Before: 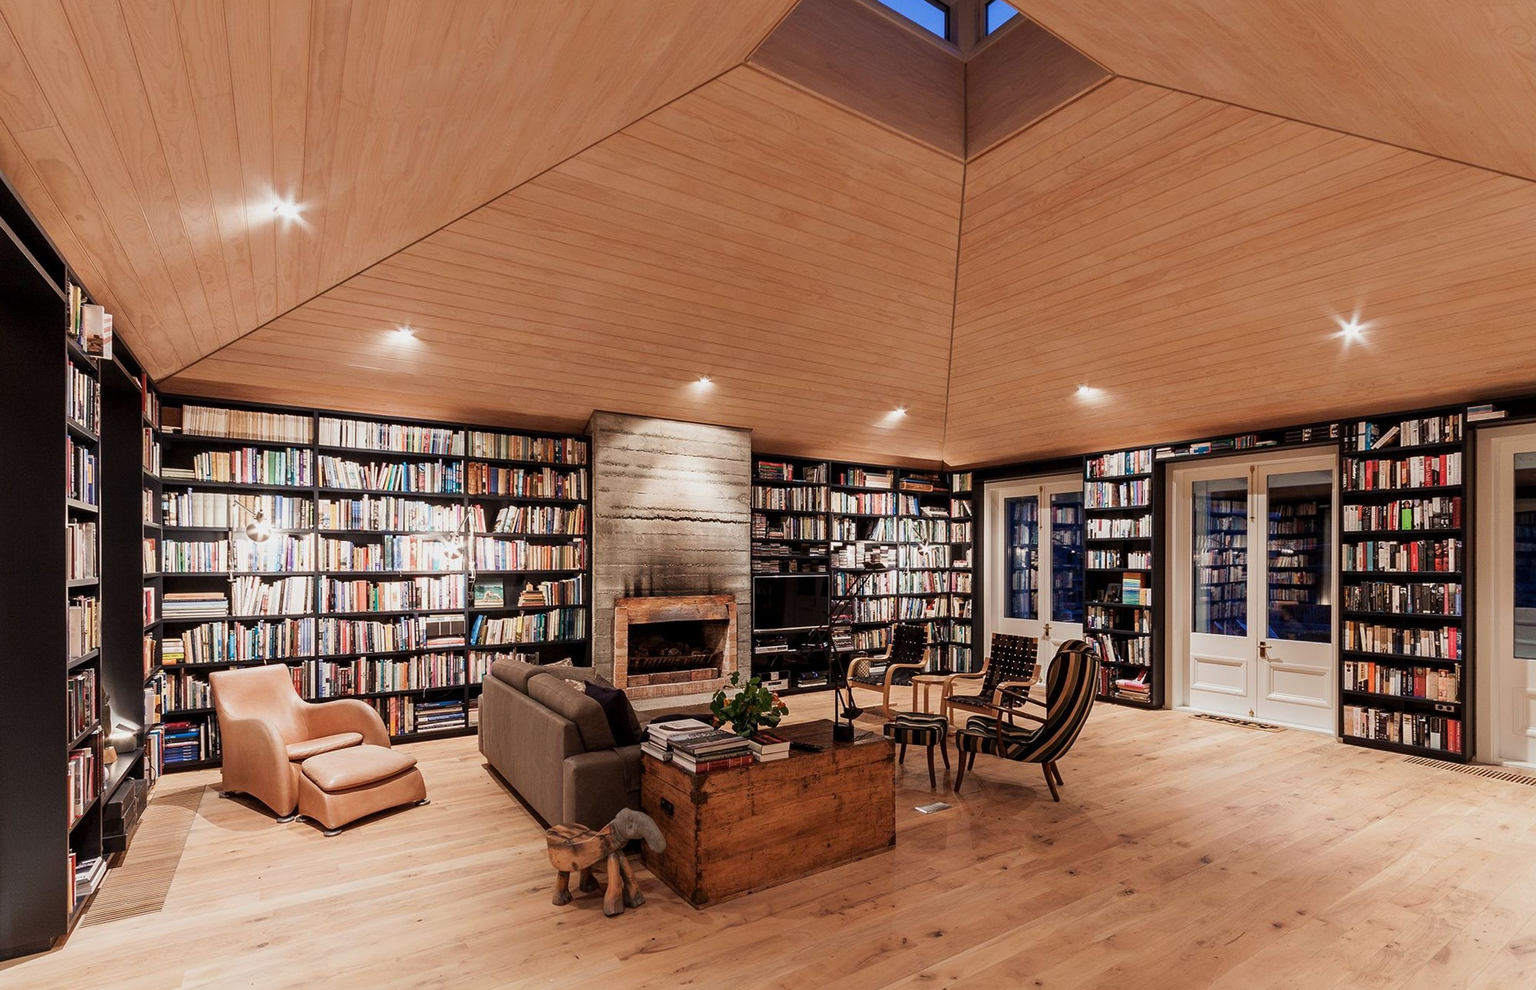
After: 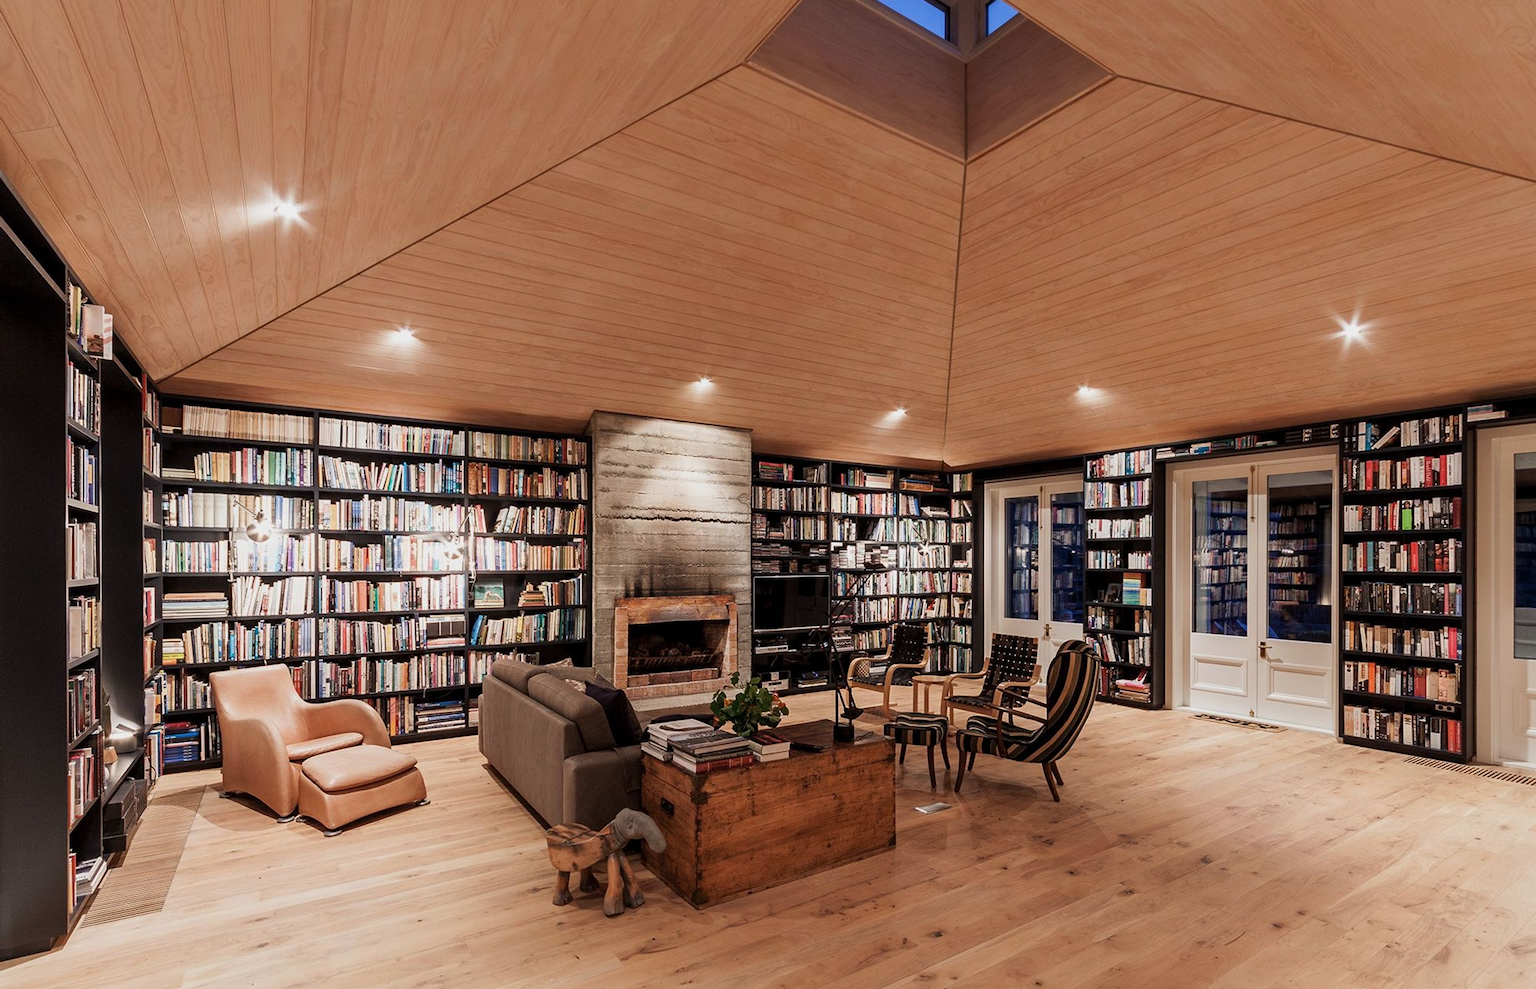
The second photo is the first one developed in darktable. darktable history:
shadows and highlights: shadows 25, highlights -25
tone equalizer: on, module defaults
levels: levels [0, 0.51, 1]
